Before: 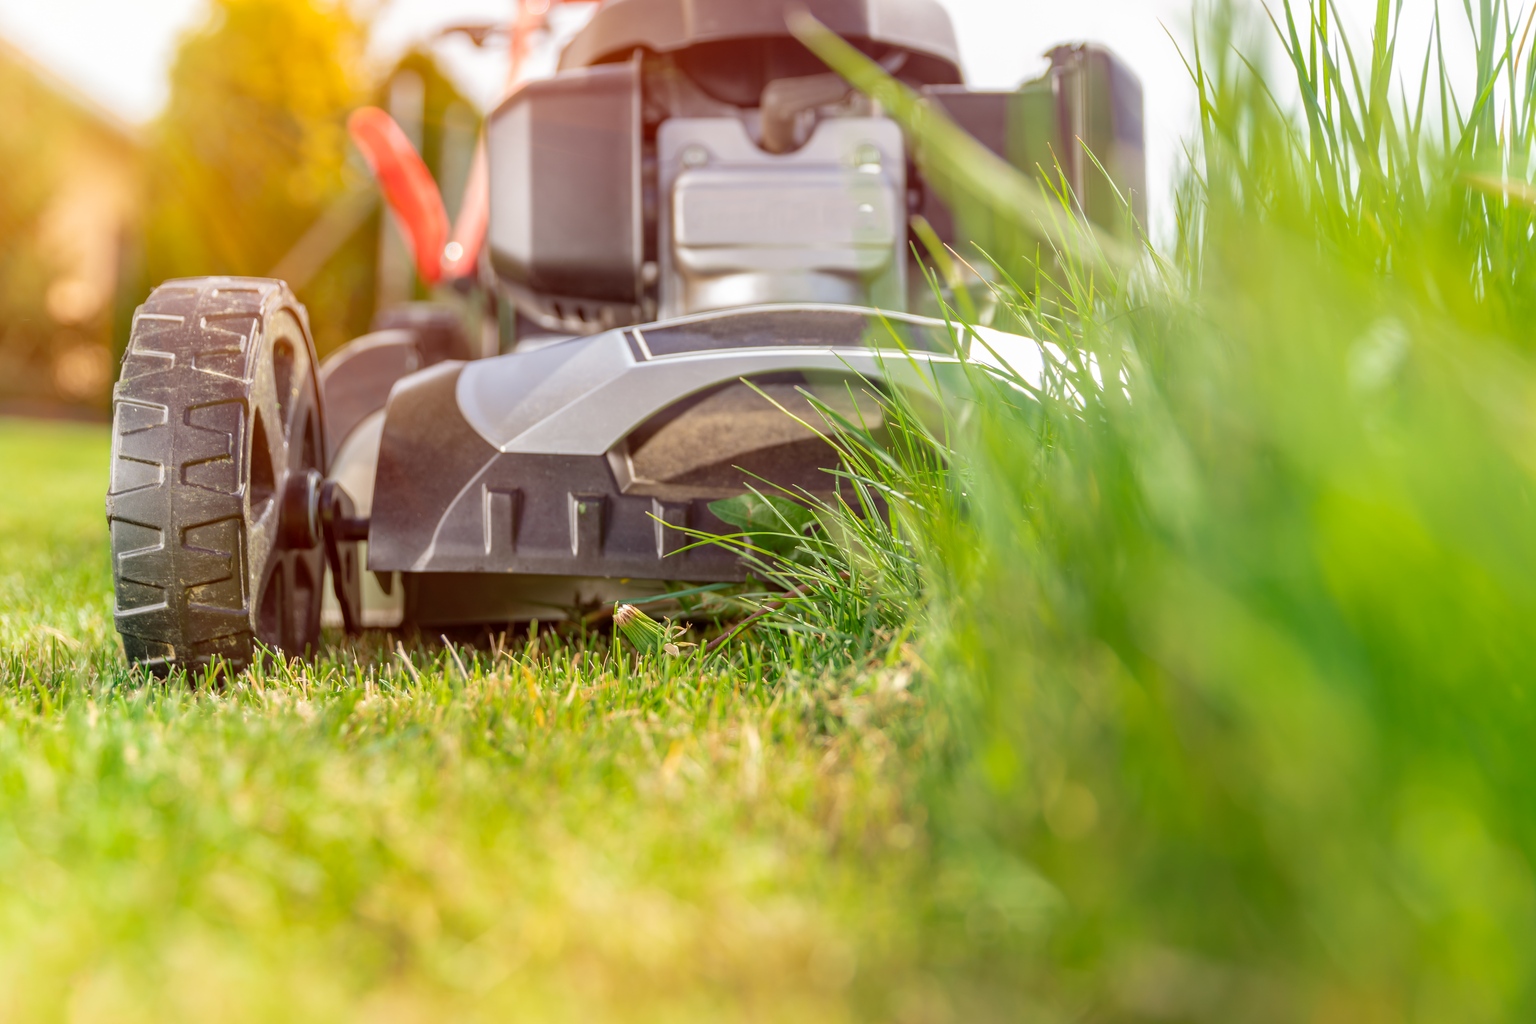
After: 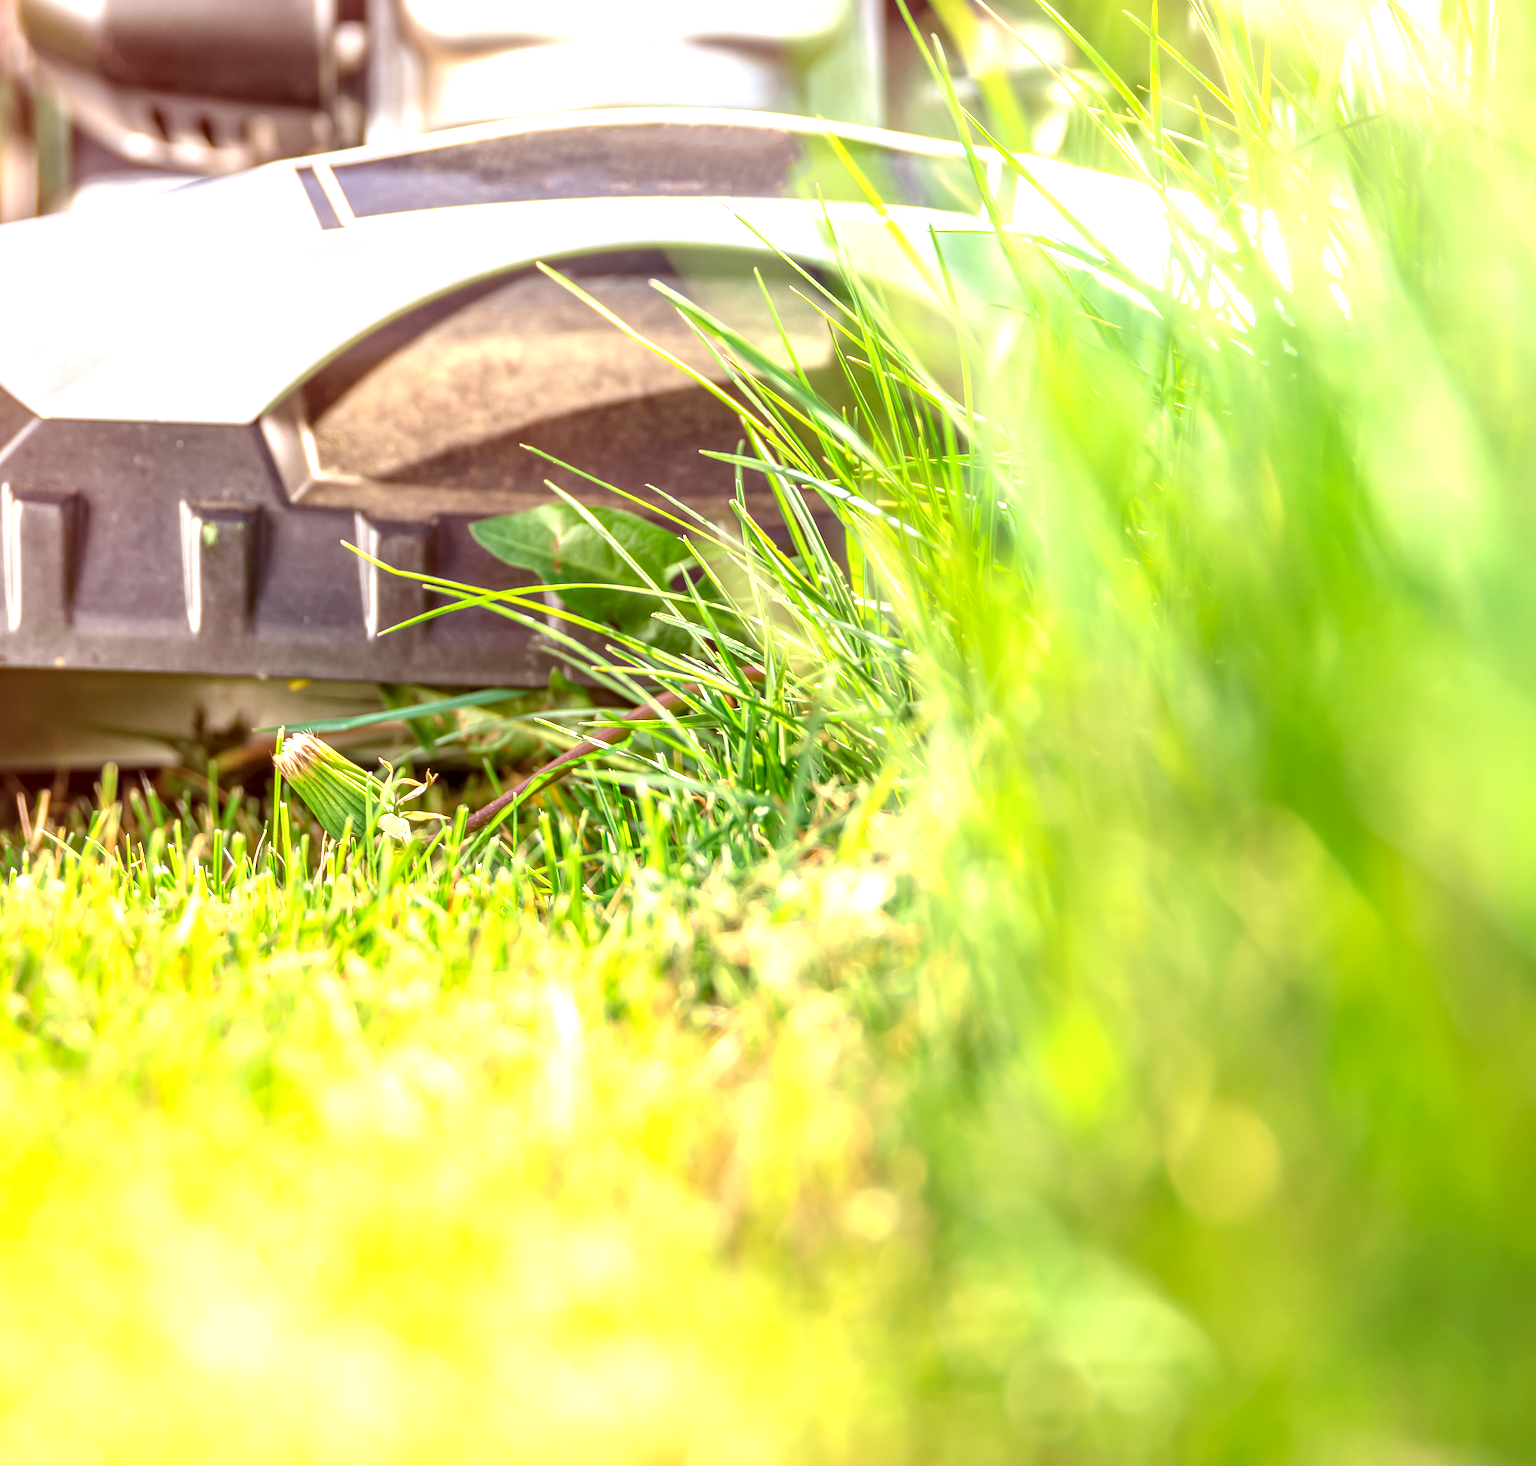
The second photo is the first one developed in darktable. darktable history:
local contrast: detail 130%
crop: left 31.336%, top 24.538%, right 20.471%, bottom 6.441%
exposure: exposure 1.232 EV, compensate highlight preservation false
